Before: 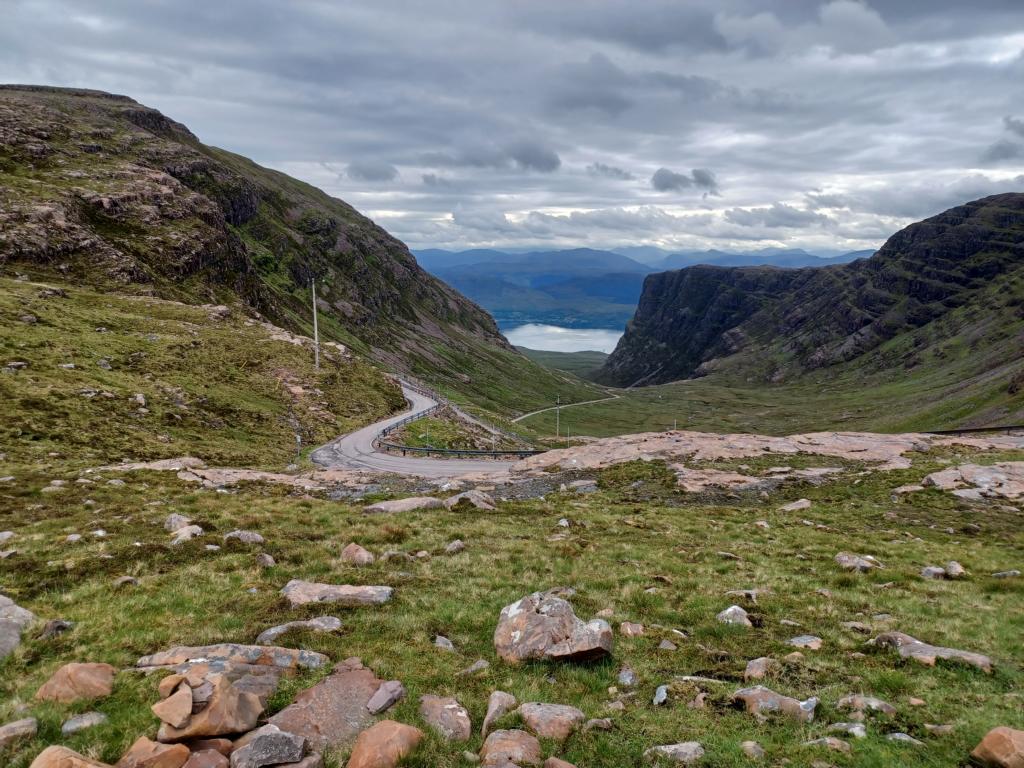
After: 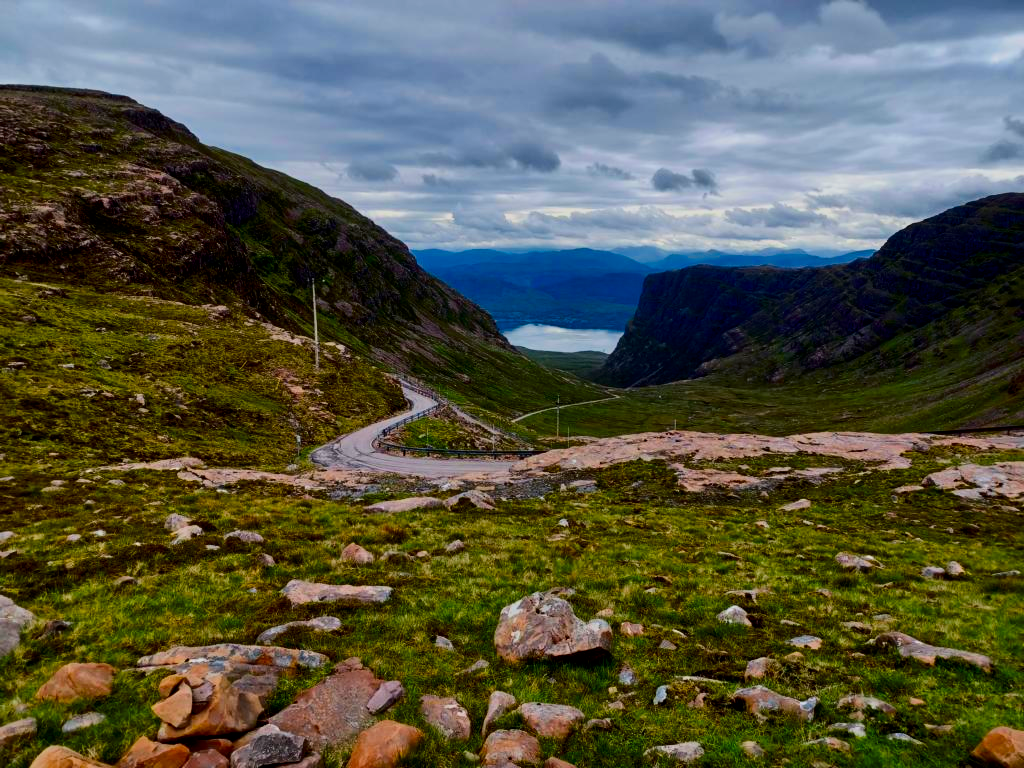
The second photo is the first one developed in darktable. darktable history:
contrast brightness saturation: contrast 0.22, brightness -0.19, saturation 0.24
color balance rgb: linear chroma grading › global chroma 15%, perceptual saturation grading › global saturation 30%
filmic rgb: black relative exposure -7.65 EV, white relative exposure 4.56 EV, hardness 3.61, color science v6 (2022)
